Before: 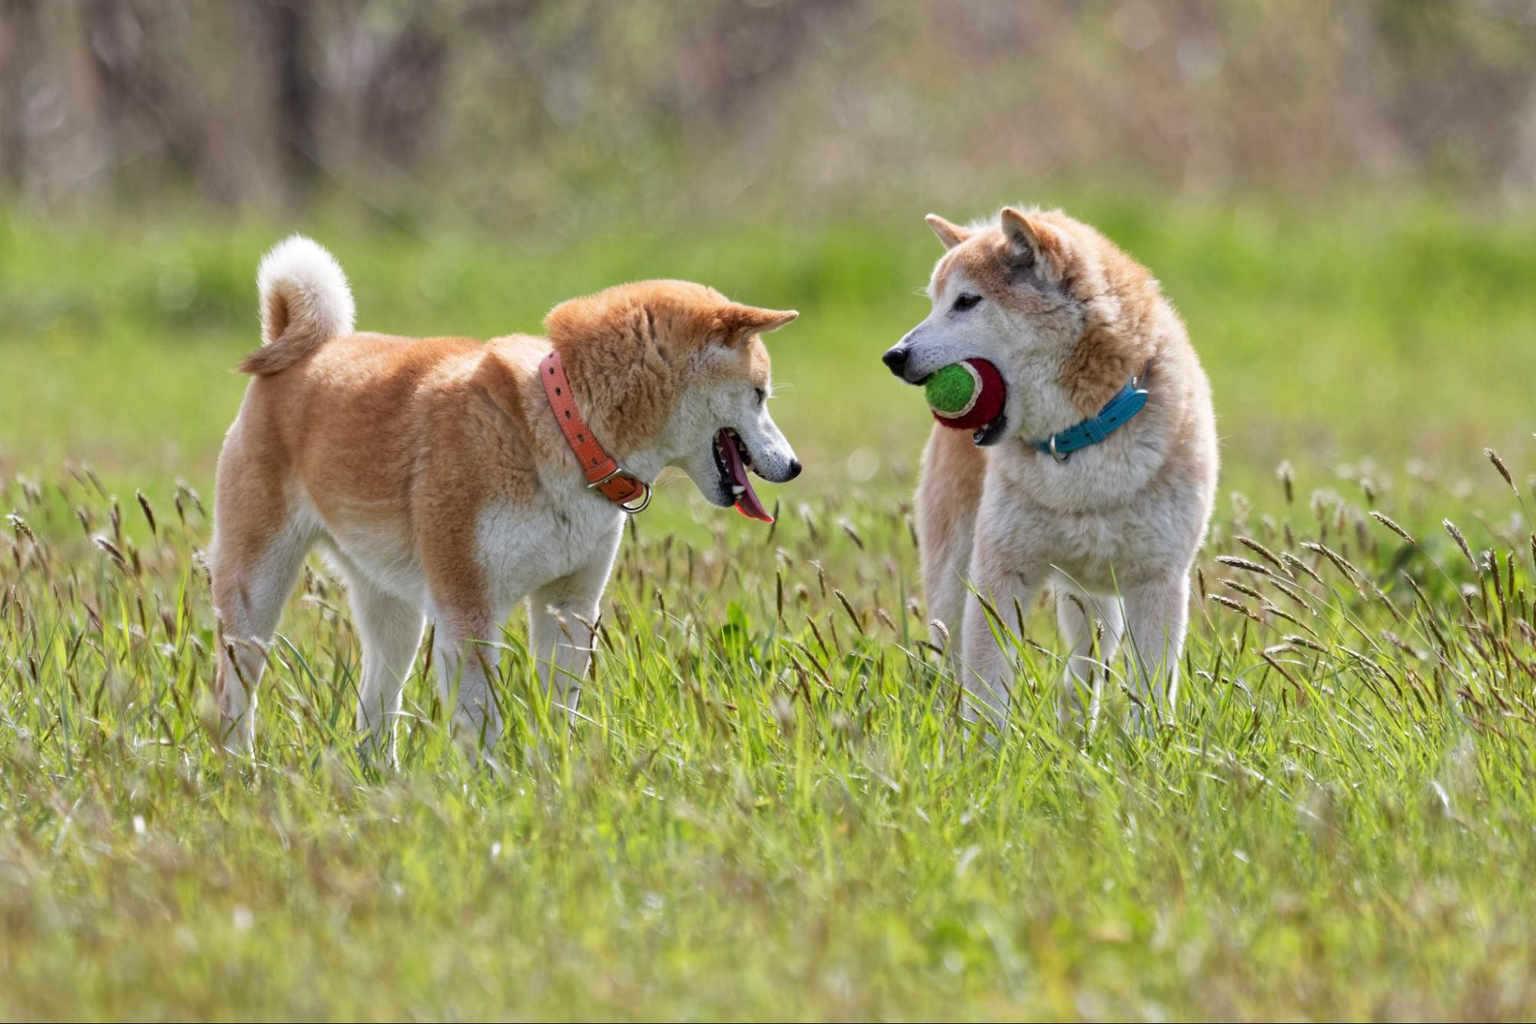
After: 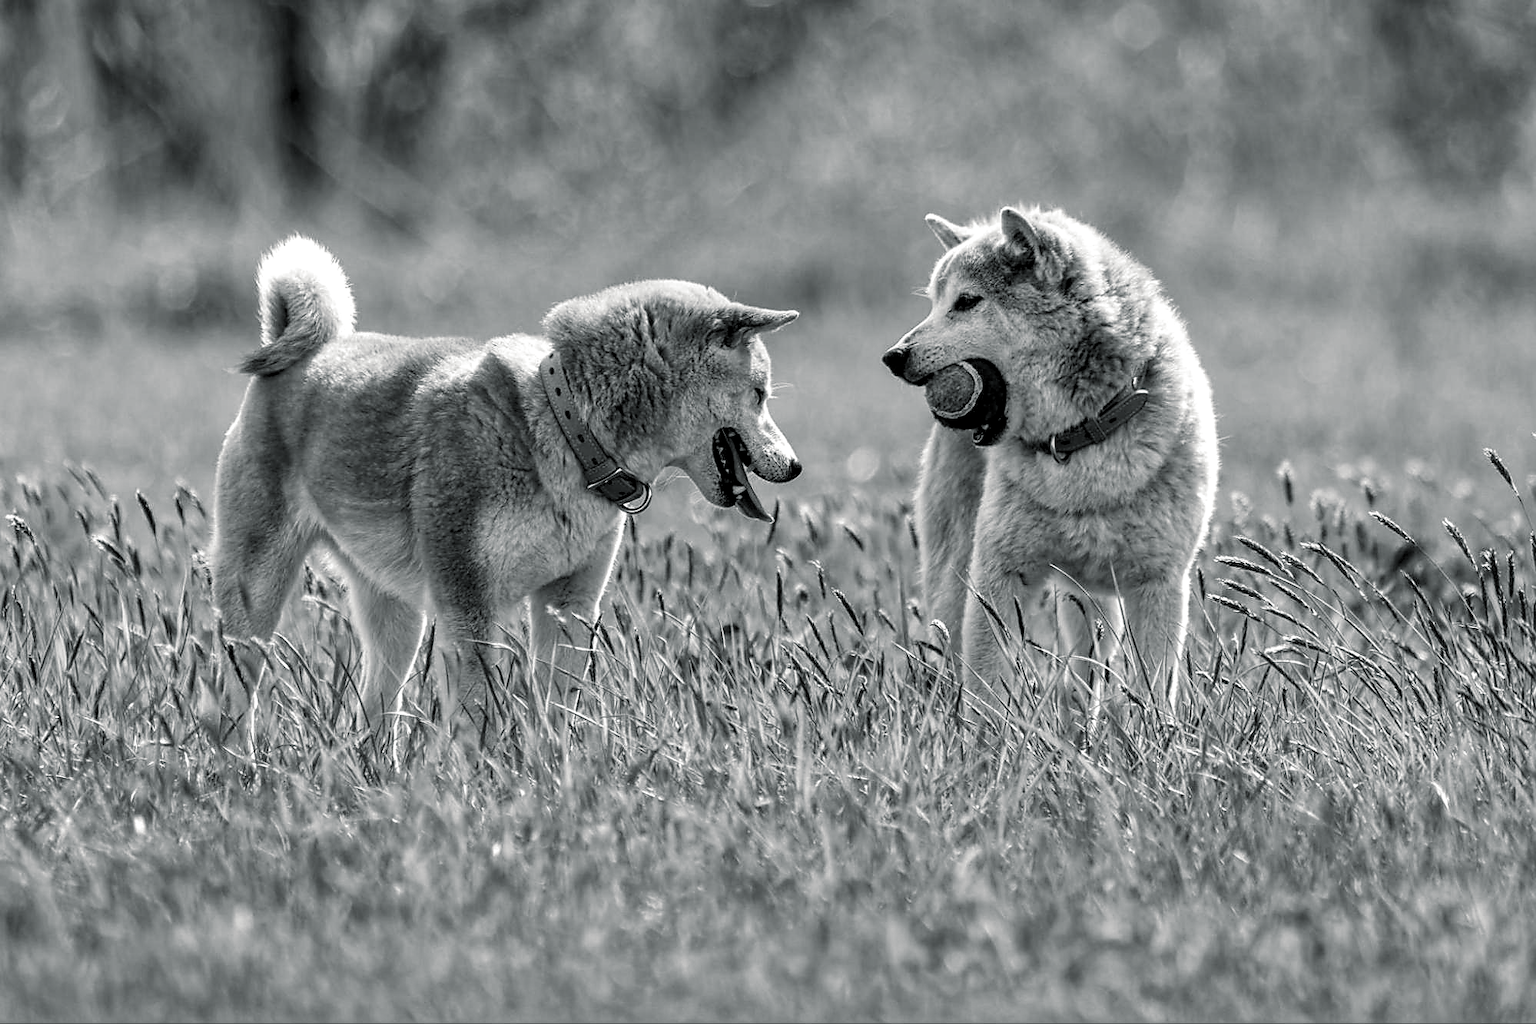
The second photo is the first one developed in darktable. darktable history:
sharpen: radius 1.4, amount 1.25, threshold 0.7
split-toning: shadows › hue 190.8°, shadows › saturation 0.05, highlights › hue 54°, highlights › saturation 0.05, compress 0%
monochrome: a 14.95, b -89.96
local contrast: highlights 12%, shadows 38%, detail 183%, midtone range 0.471
